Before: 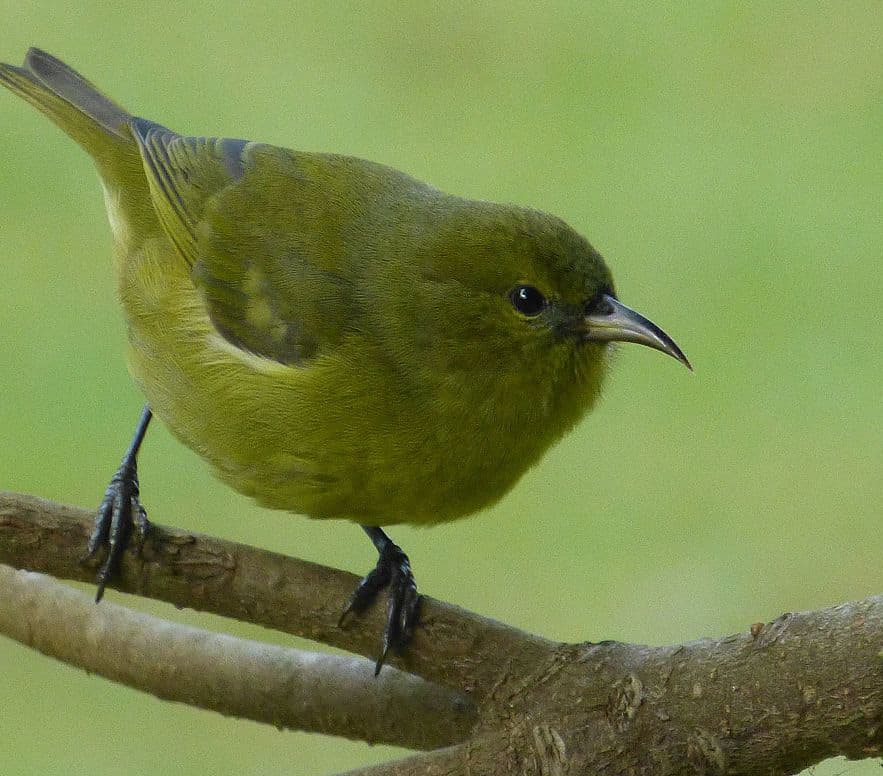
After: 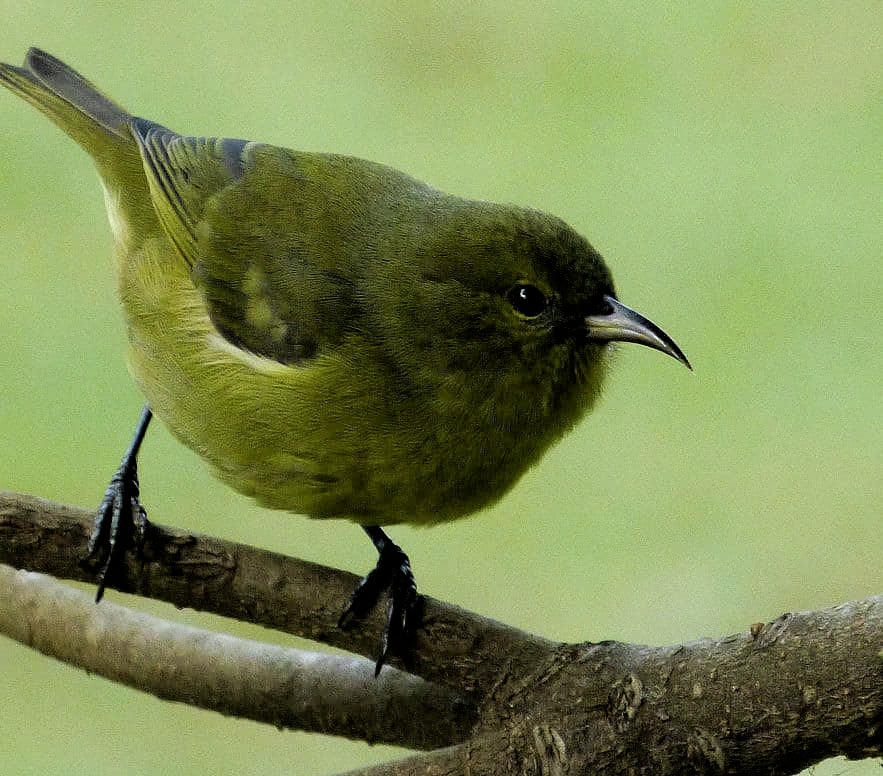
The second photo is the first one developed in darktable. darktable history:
filmic rgb: black relative exposure -3.64 EV, white relative exposure 2.44 EV, hardness 3.29
tone curve: curves: ch0 [(0, 0) (0.003, 0.003) (0.011, 0.011) (0.025, 0.025) (0.044, 0.044) (0.069, 0.069) (0.1, 0.099) (0.136, 0.135) (0.177, 0.177) (0.224, 0.224) (0.277, 0.276) (0.335, 0.334) (0.399, 0.398) (0.468, 0.467) (0.543, 0.565) (0.623, 0.641) (0.709, 0.723) (0.801, 0.81) (0.898, 0.902) (1, 1)], preserve colors none
